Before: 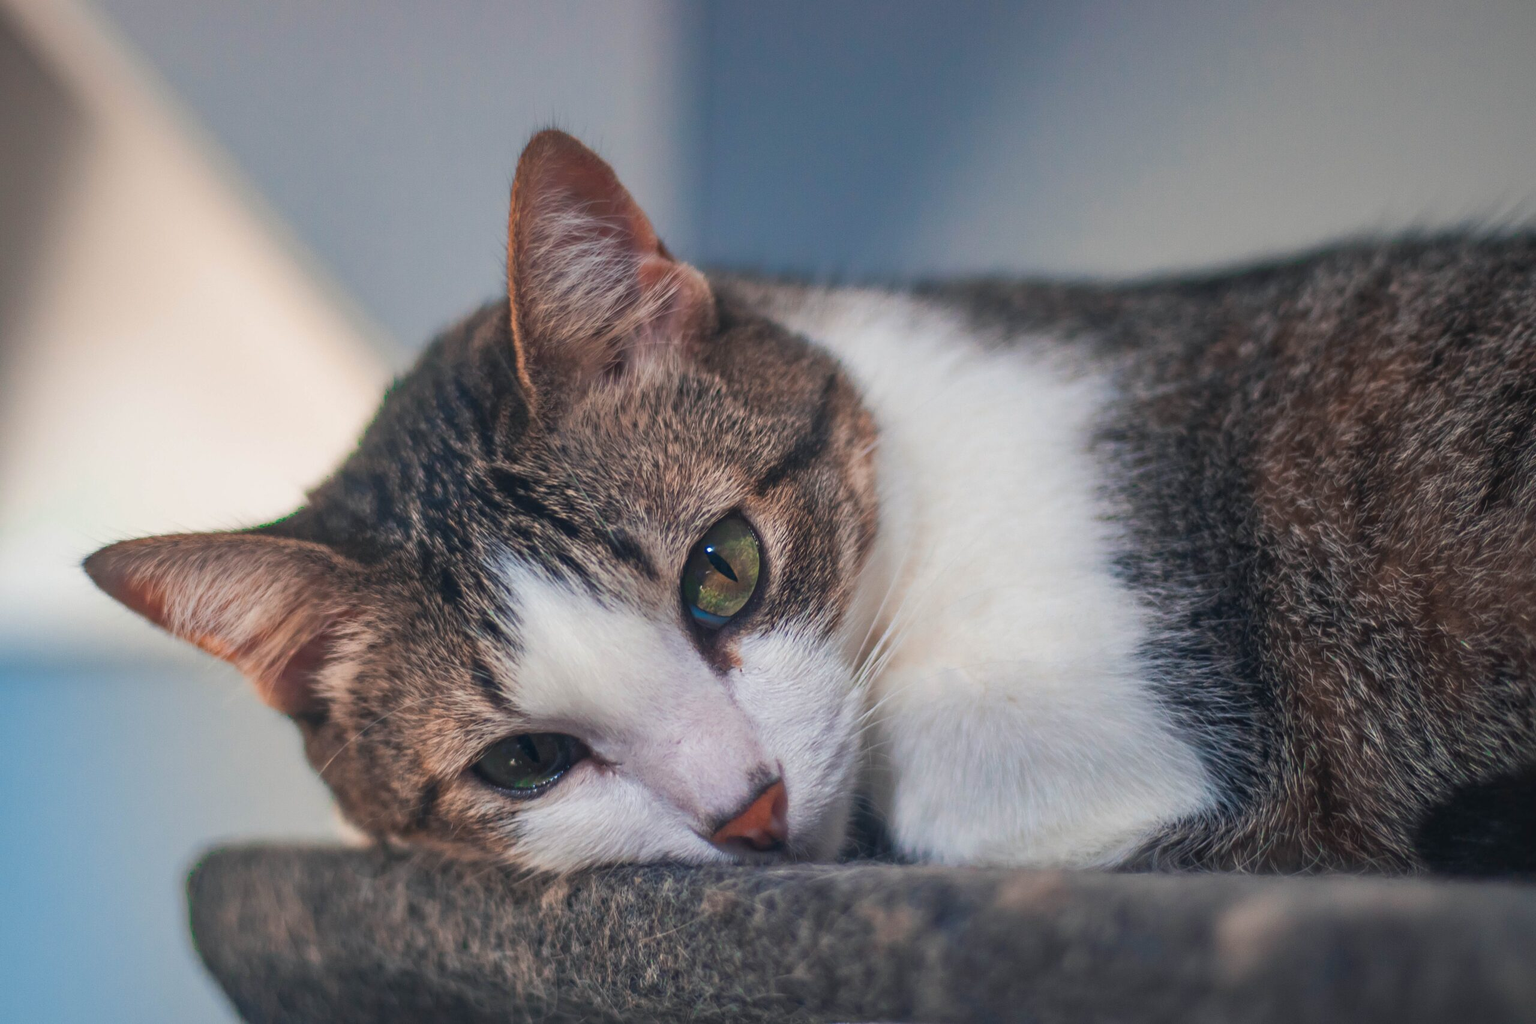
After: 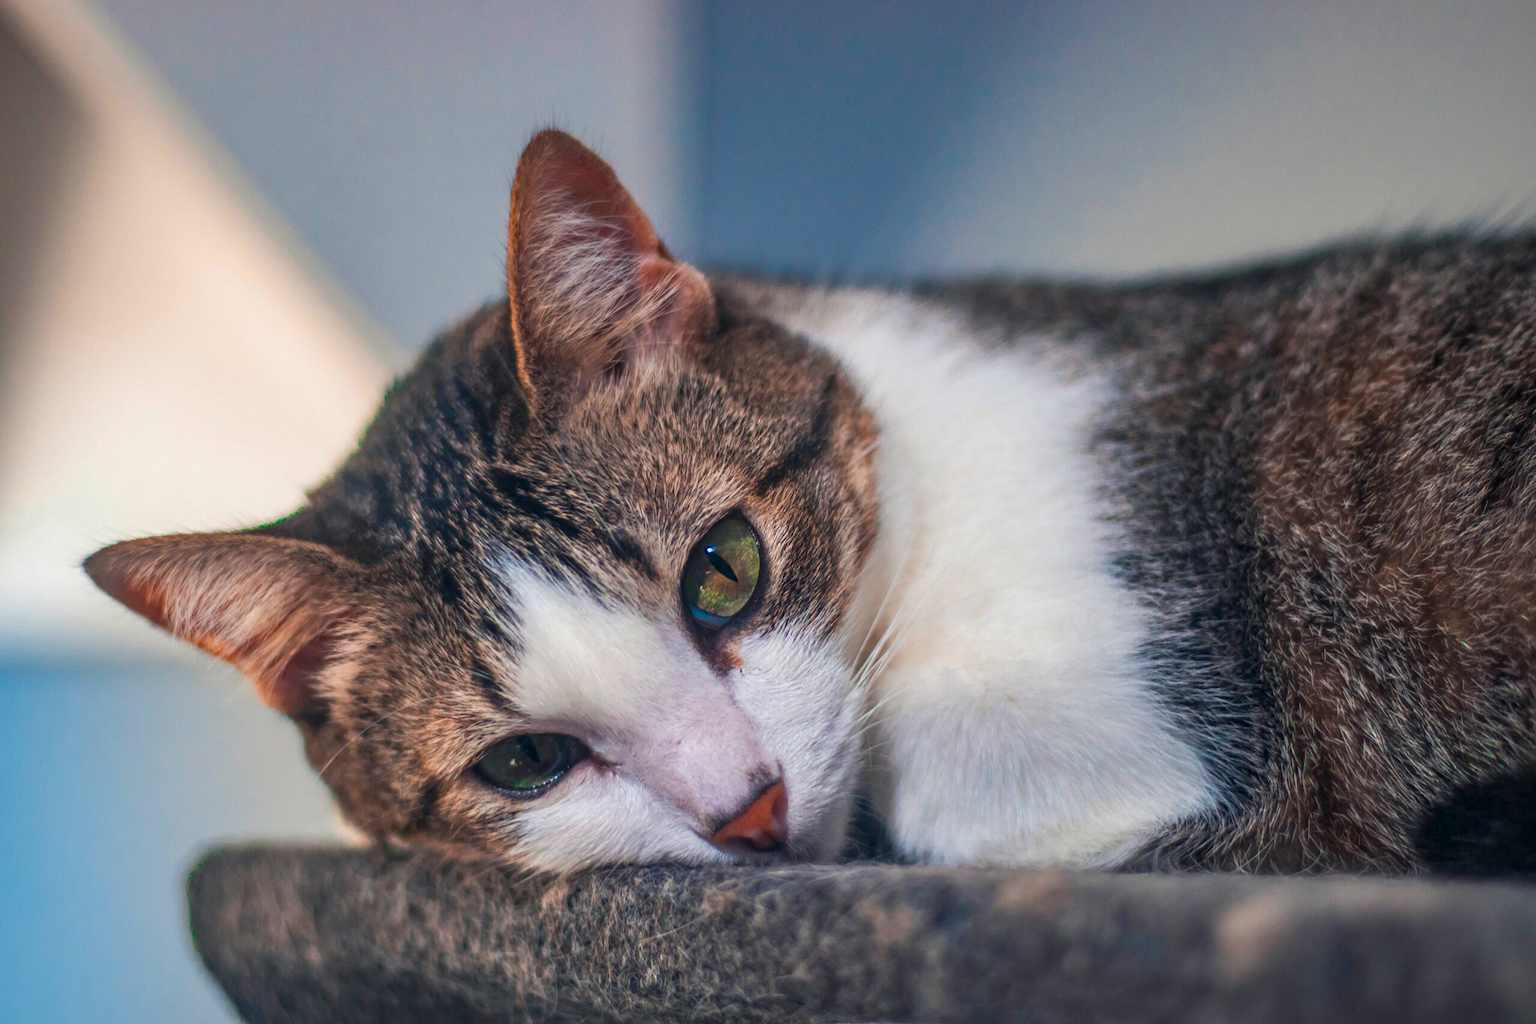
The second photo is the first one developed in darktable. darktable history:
local contrast: detail 130%
color balance rgb: perceptual saturation grading › global saturation 25%, global vibrance 20%
white balance: emerald 1
